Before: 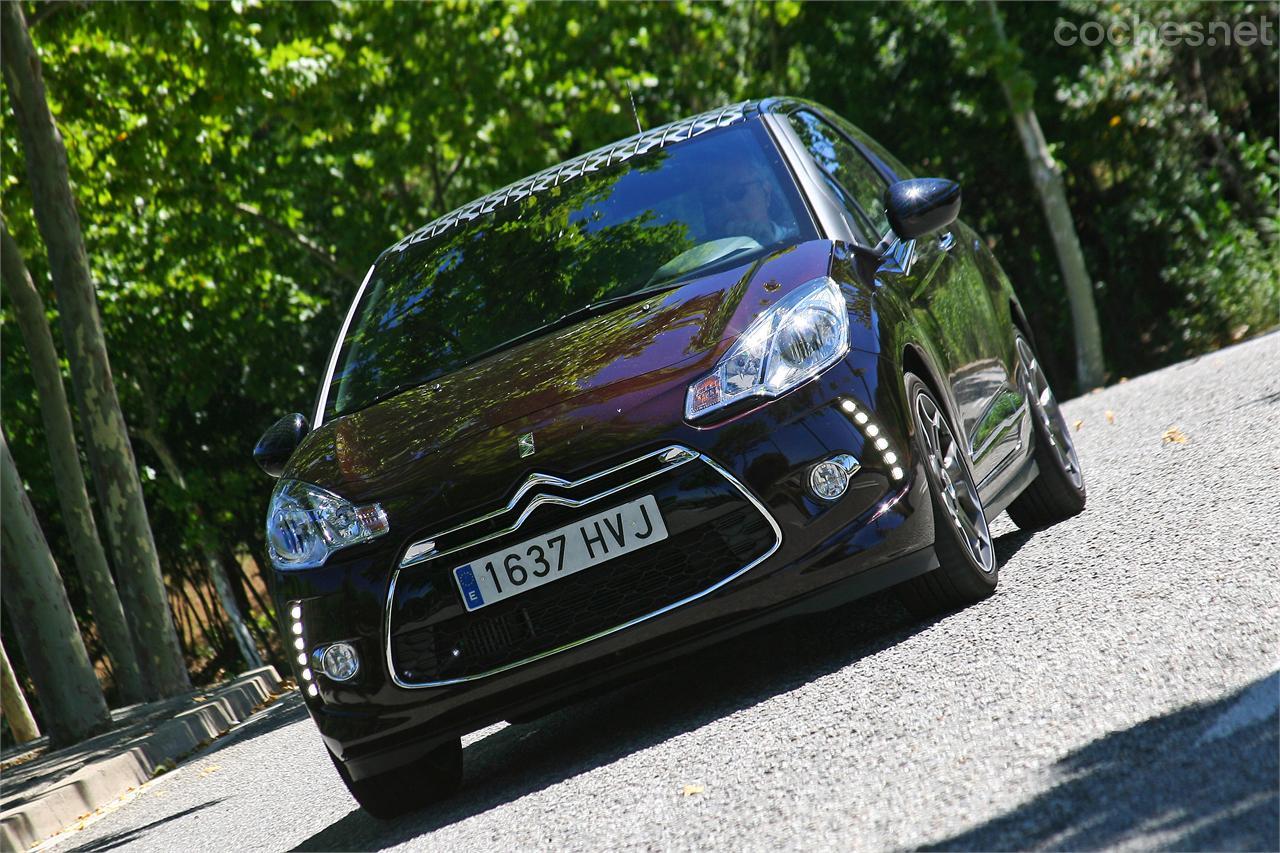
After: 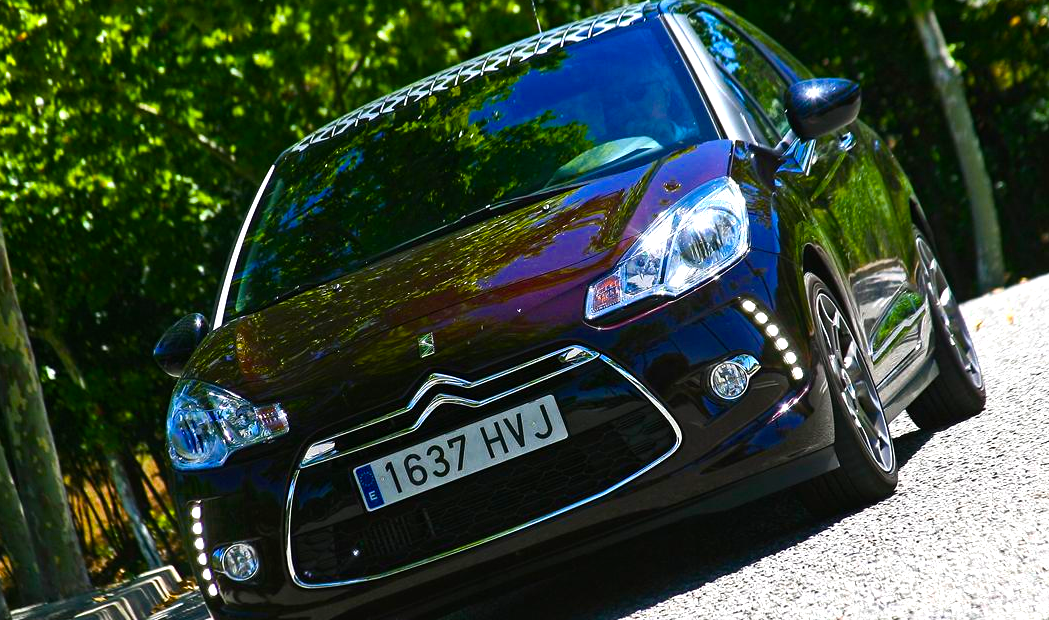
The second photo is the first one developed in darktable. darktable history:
color balance rgb: linear chroma grading › global chroma 9%, perceptual saturation grading › global saturation 36%, perceptual saturation grading › shadows 35%, perceptual brilliance grading › global brilliance 15%, perceptual brilliance grading › shadows -35%, global vibrance 15%
exposure: compensate highlight preservation false
crop: left 7.856%, top 11.836%, right 10.12%, bottom 15.387%
